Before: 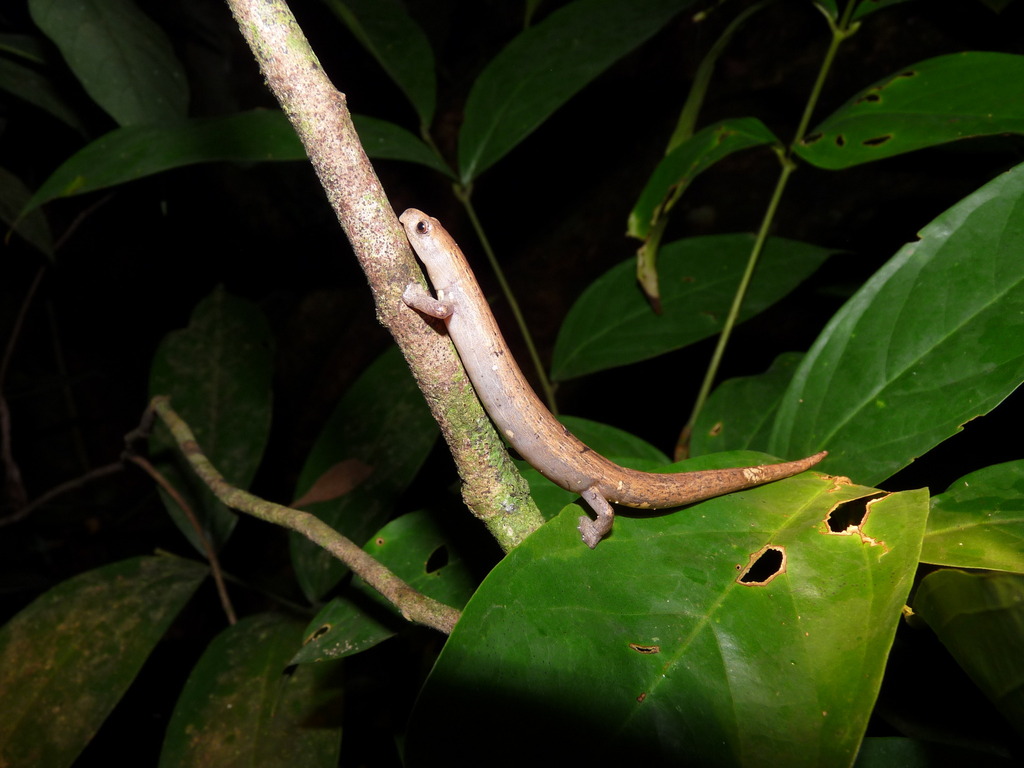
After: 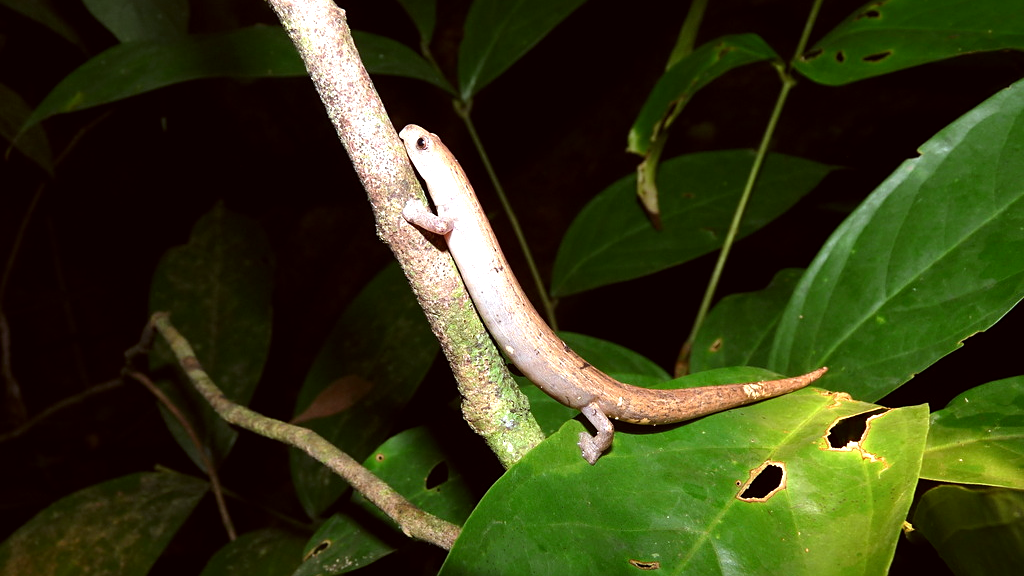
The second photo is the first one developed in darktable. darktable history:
color correction: highlights a* -3.48, highlights b* -6.08, shadows a* 3, shadows b* 5.46
crop: top 11.028%, bottom 13.958%
sharpen: amount 0.207
exposure: exposure 0.74 EV, compensate exposure bias true, compensate highlight preservation false
tone equalizer: -8 EV -0.415 EV, -7 EV -0.408 EV, -6 EV -0.368 EV, -5 EV -0.207 EV, -3 EV 0.209 EV, -2 EV 0.348 EV, -1 EV 0.41 EV, +0 EV 0.436 EV, smoothing diameter 2.07%, edges refinement/feathering 22.43, mask exposure compensation -1.57 EV, filter diffusion 5
